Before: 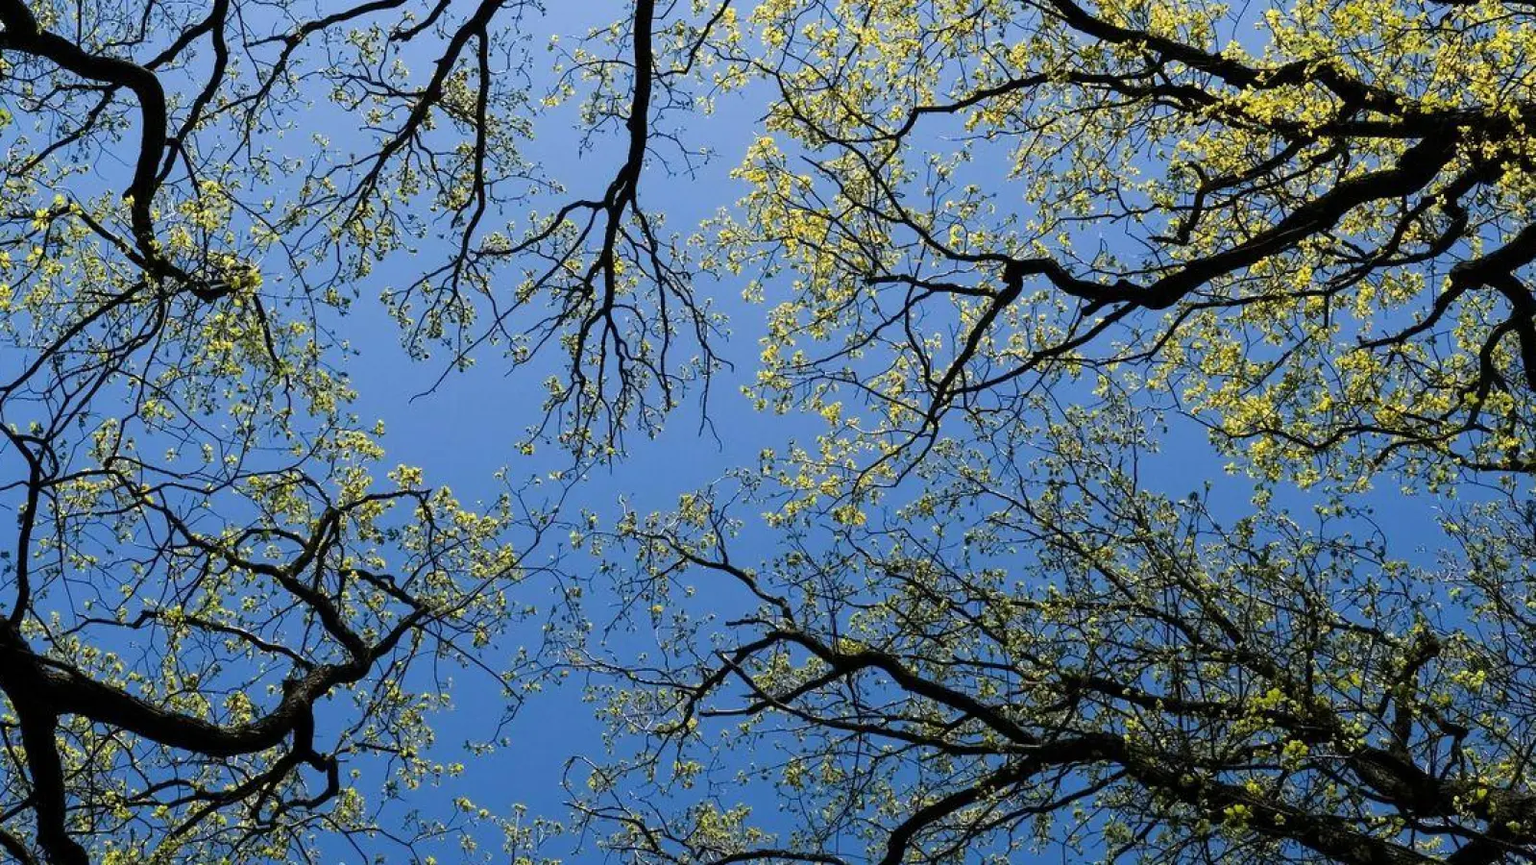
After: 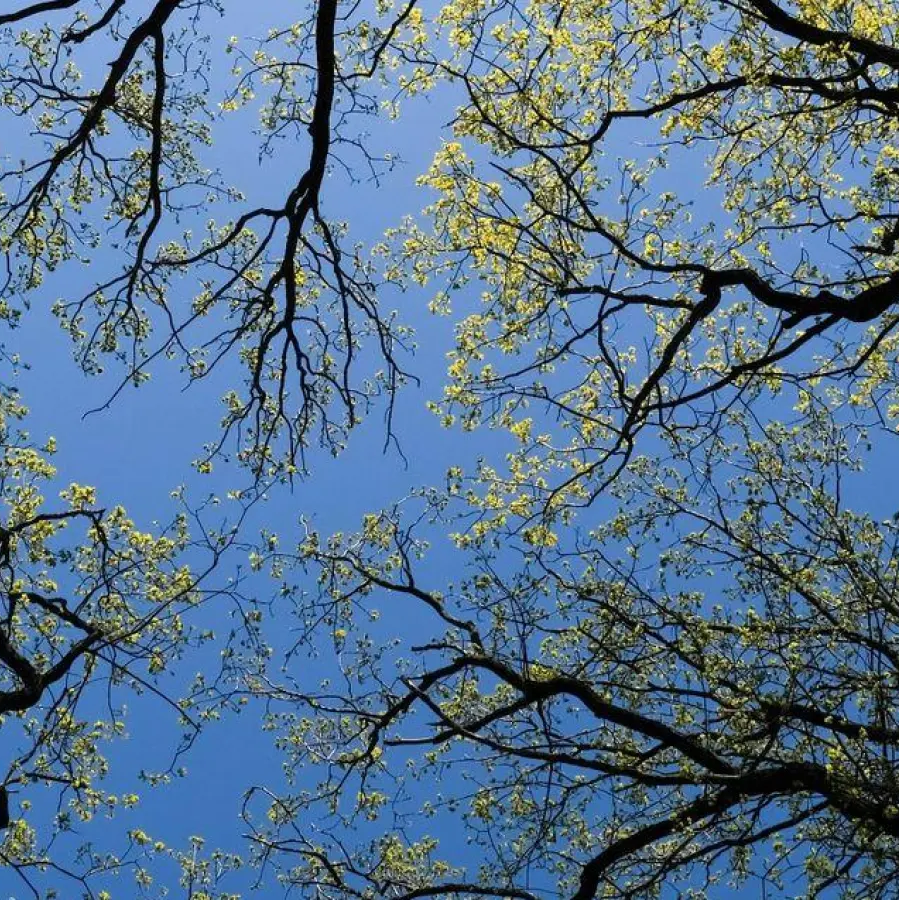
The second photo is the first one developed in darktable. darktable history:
crop: left 21.522%, right 22.215%
